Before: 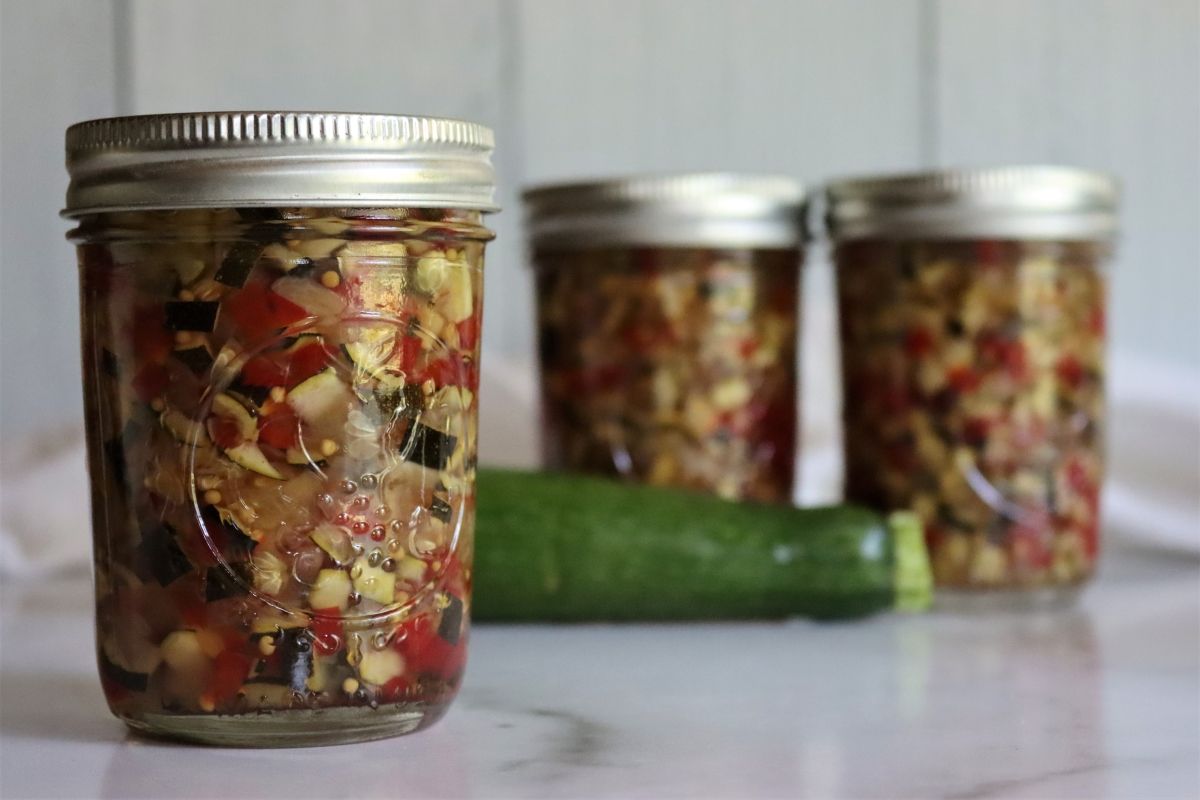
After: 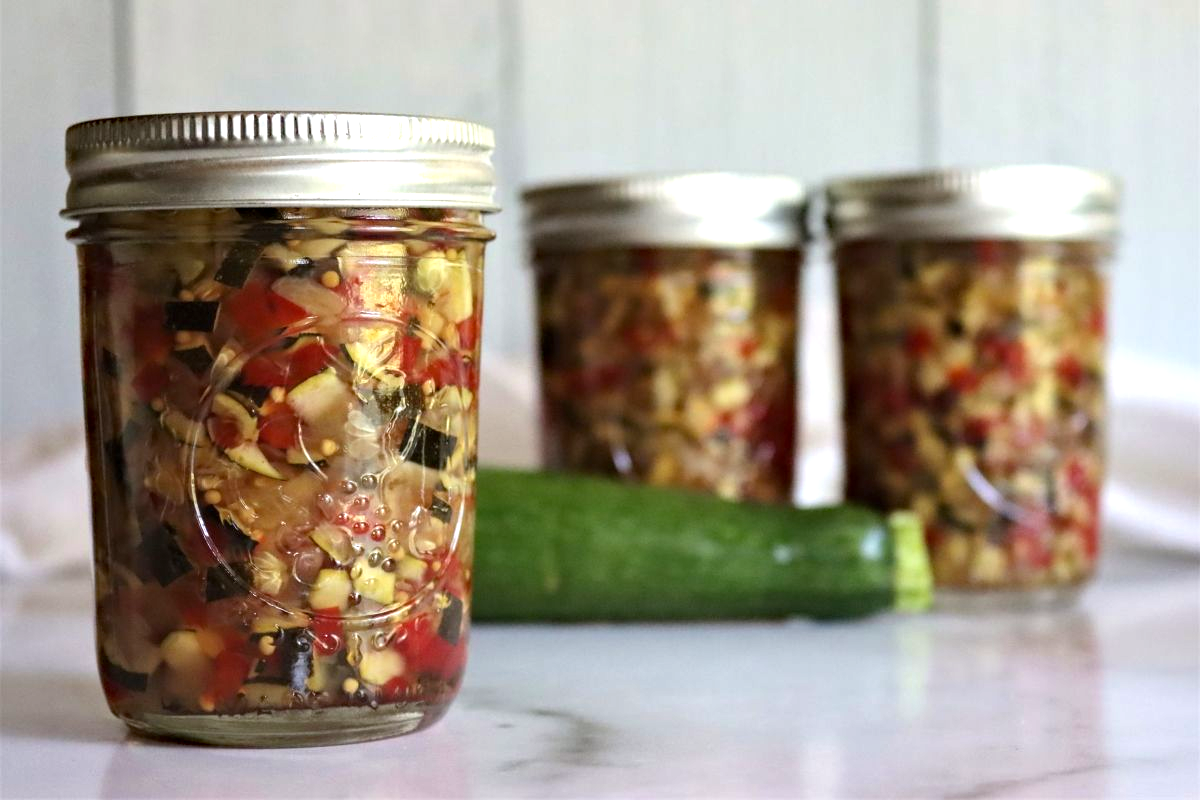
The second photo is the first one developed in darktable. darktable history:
exposure: black level correction 0, exposure 0.704 EV, compensate highlight preservation false
haze removal: compatibility mode true
